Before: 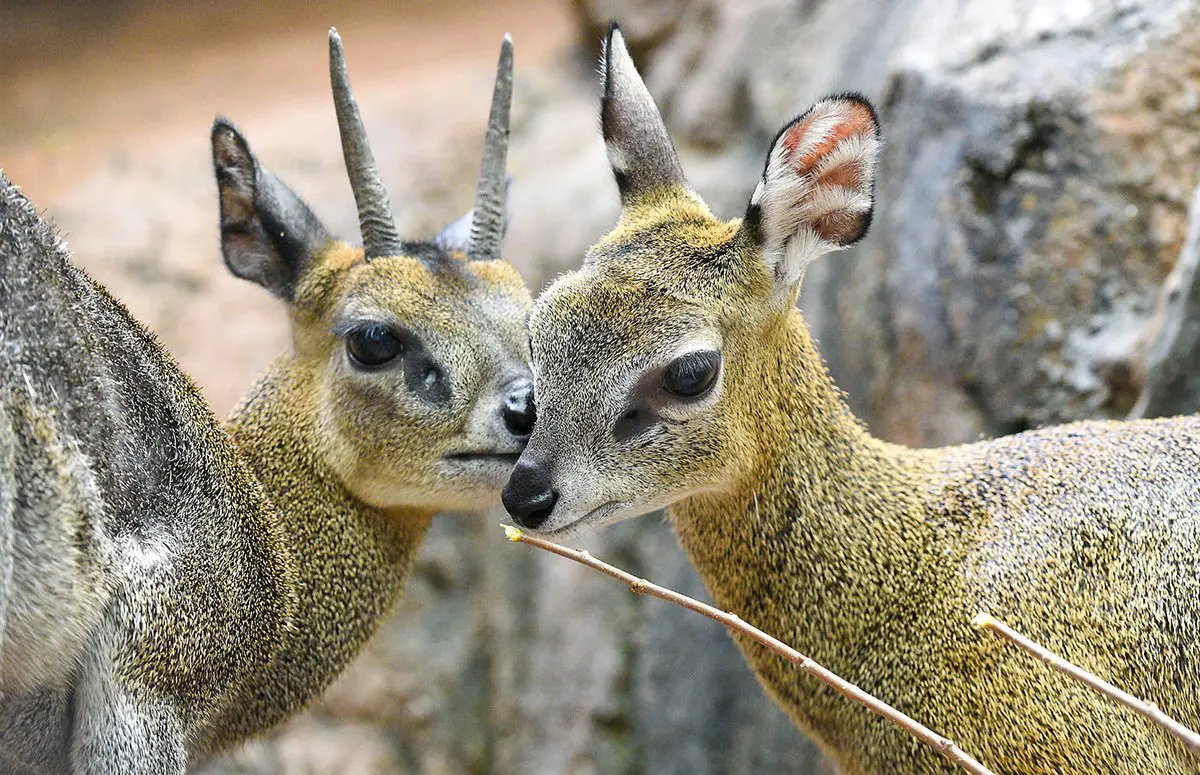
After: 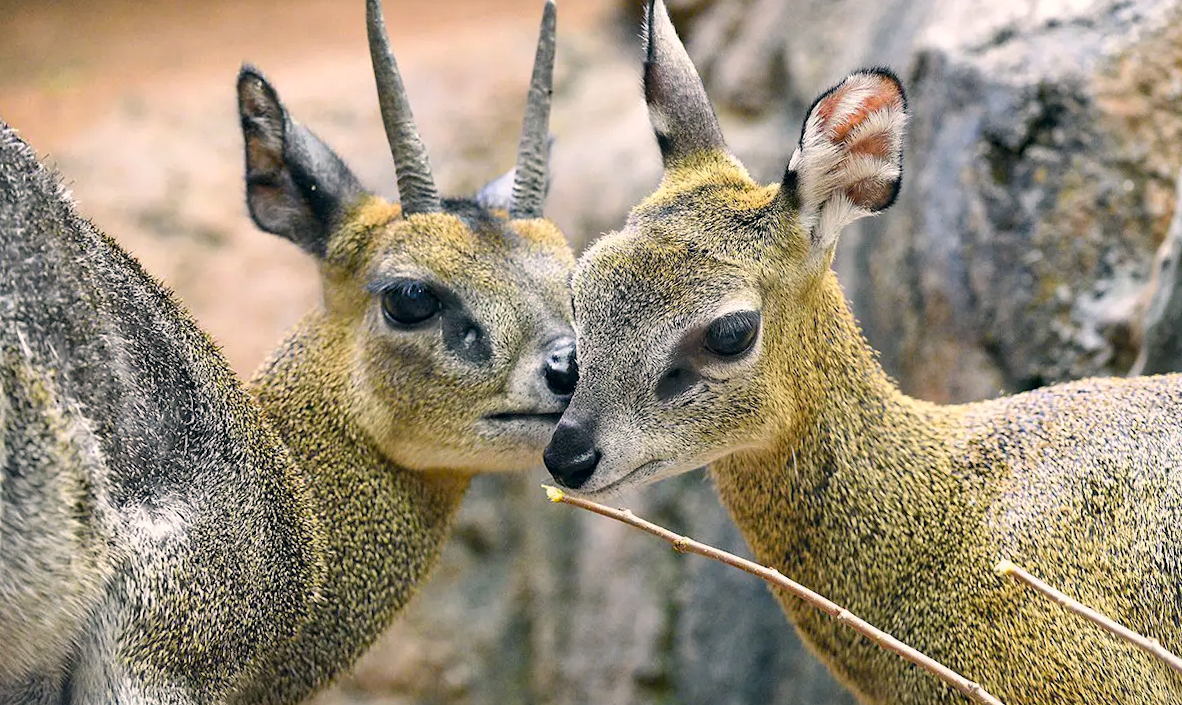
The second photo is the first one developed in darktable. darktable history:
rotate and perspective: rotation -0.013°, lens shift (vertical) -0.027, lens shift (horizontal) 0.178, crop left 0.016, crop right 0.989, crop top 0.082, crop bottom 0.918
haze removal: adaptive false
color correction: highlights a* 5.38, highlights b* 5.3, shadows a* -4.26, shadows b* -5.11
